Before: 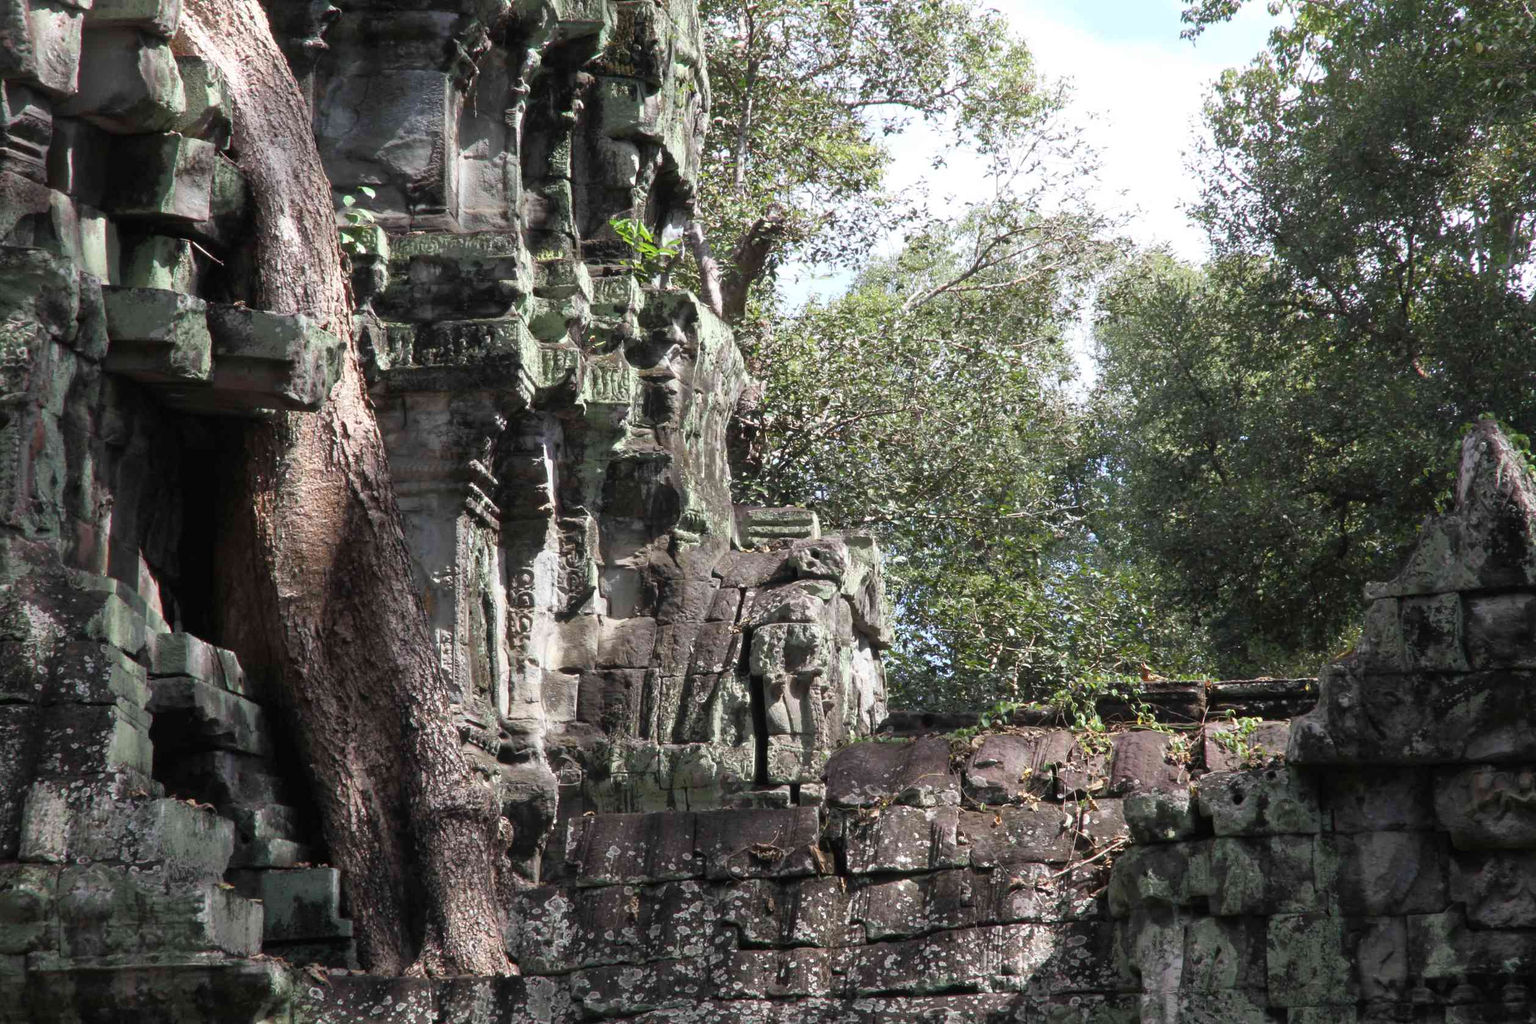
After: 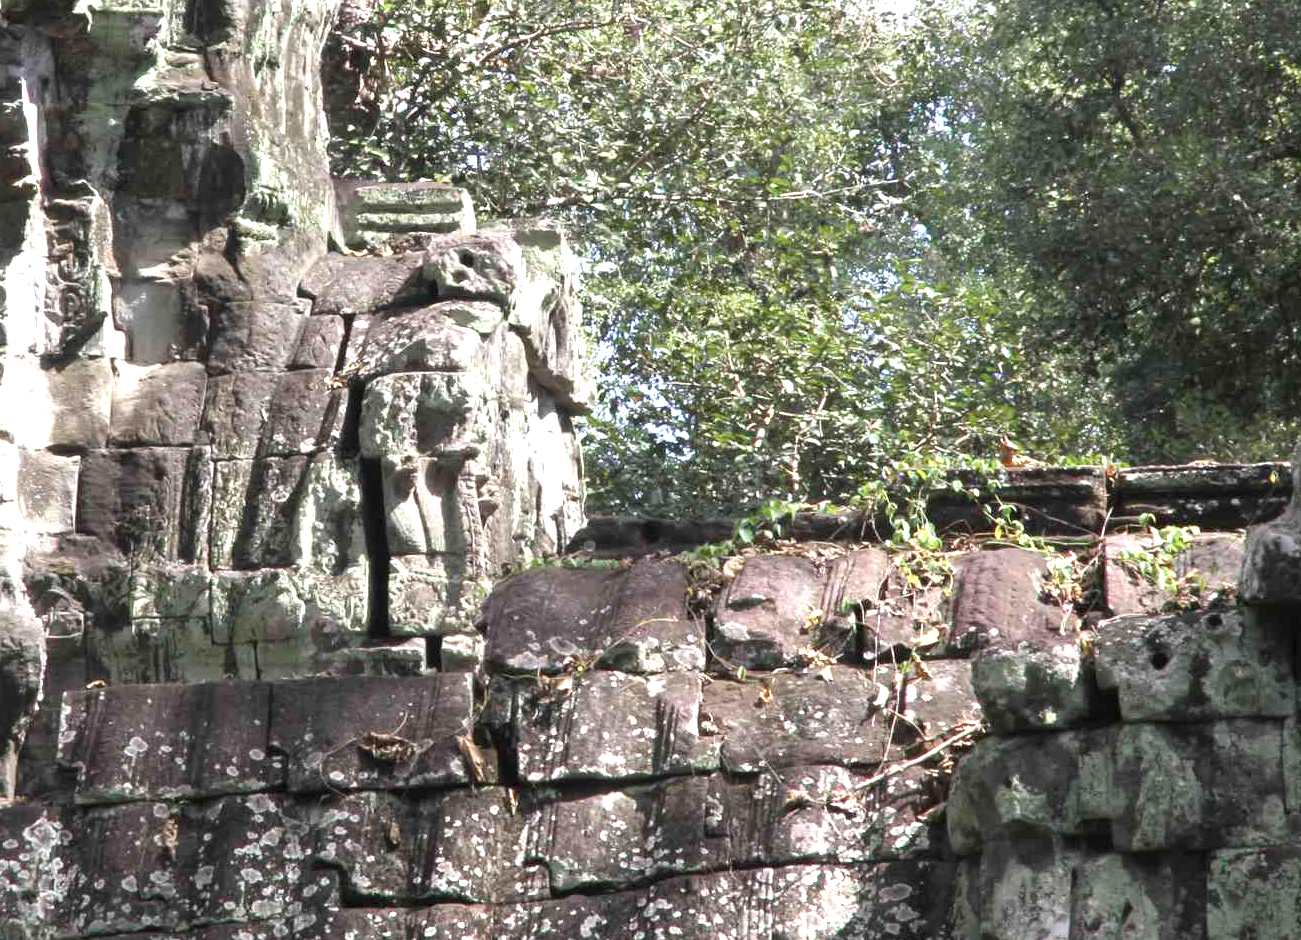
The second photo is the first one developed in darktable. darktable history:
crop: left 34.56%, top 38.714%, right 13.736%, bottom 5.261%
contrast brightness saturation: saturation -0.048
exposure: exposure 1 EV, compensate highlight preservation false
